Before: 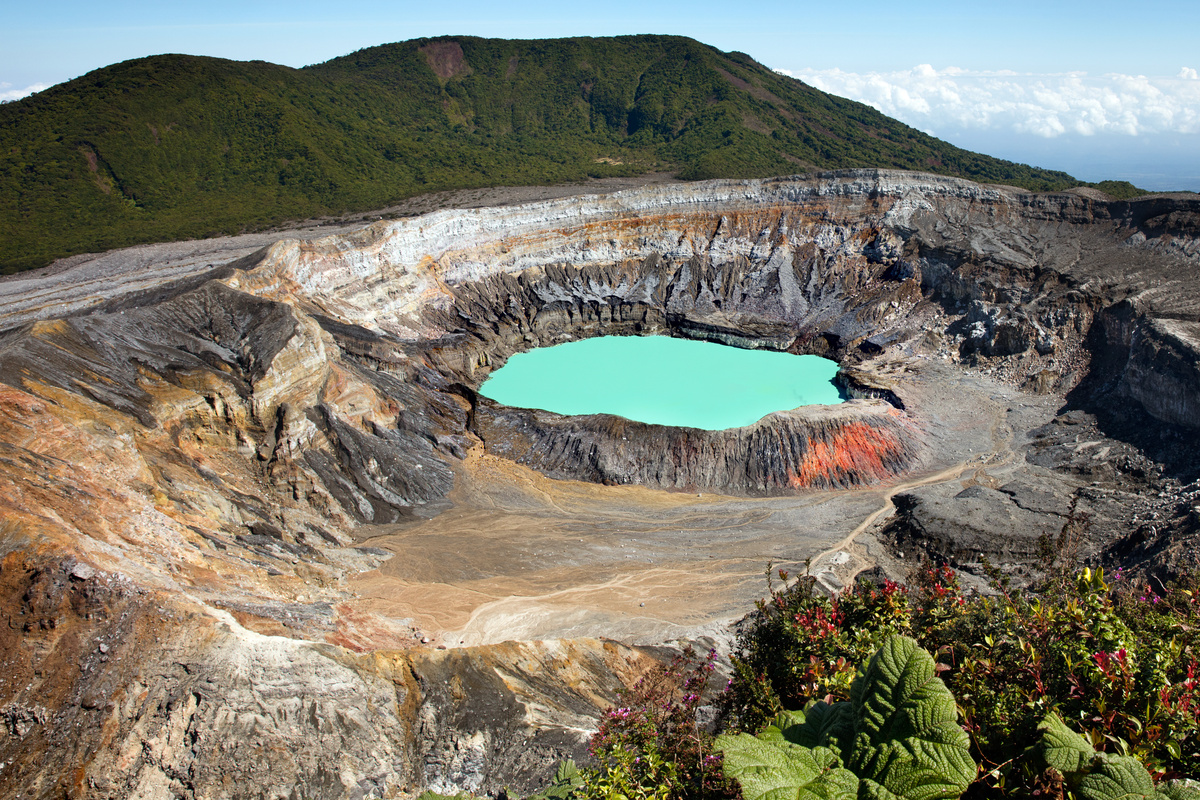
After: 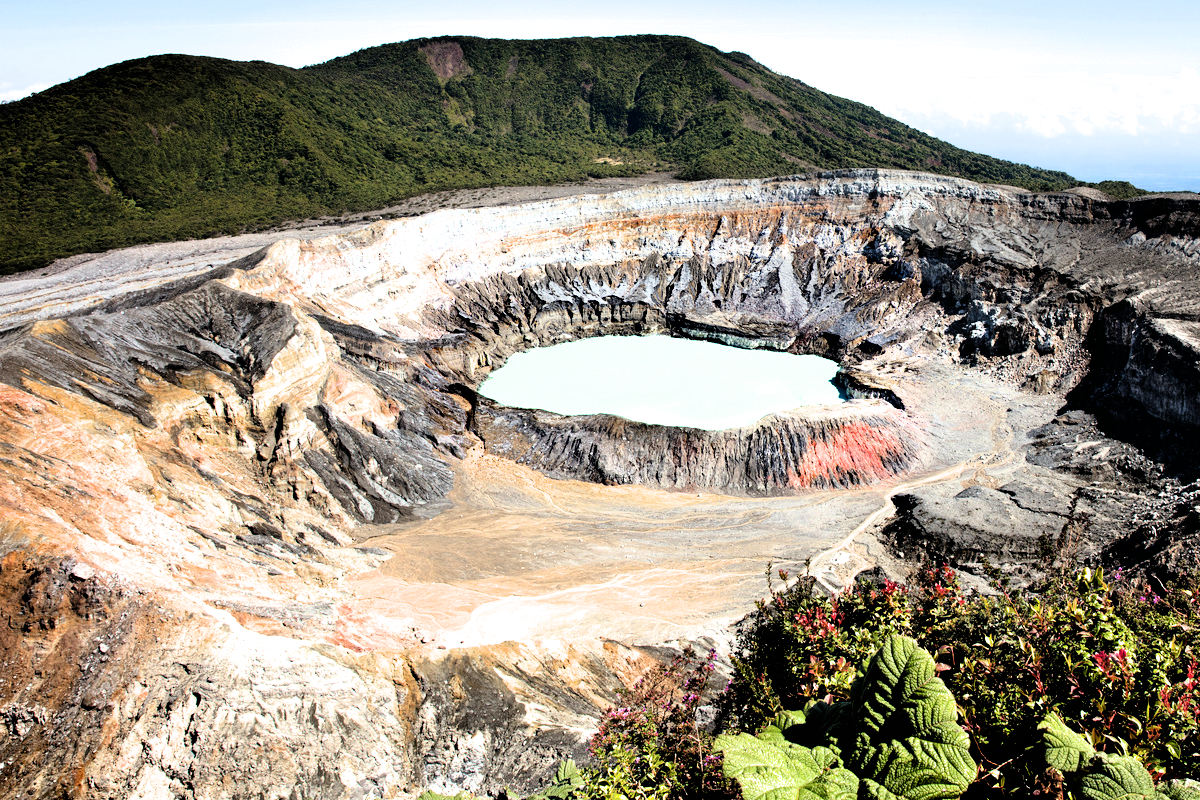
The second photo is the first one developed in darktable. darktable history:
exposure: black level correction 0.001, exposure 0.961 EV, compensate highlight preservation false
filmic rgb: black relative exposure -4.05 EV, white relative exposure 2.99 EV, hardness 3.02, contrast 1.508, color science v6 (2022)
